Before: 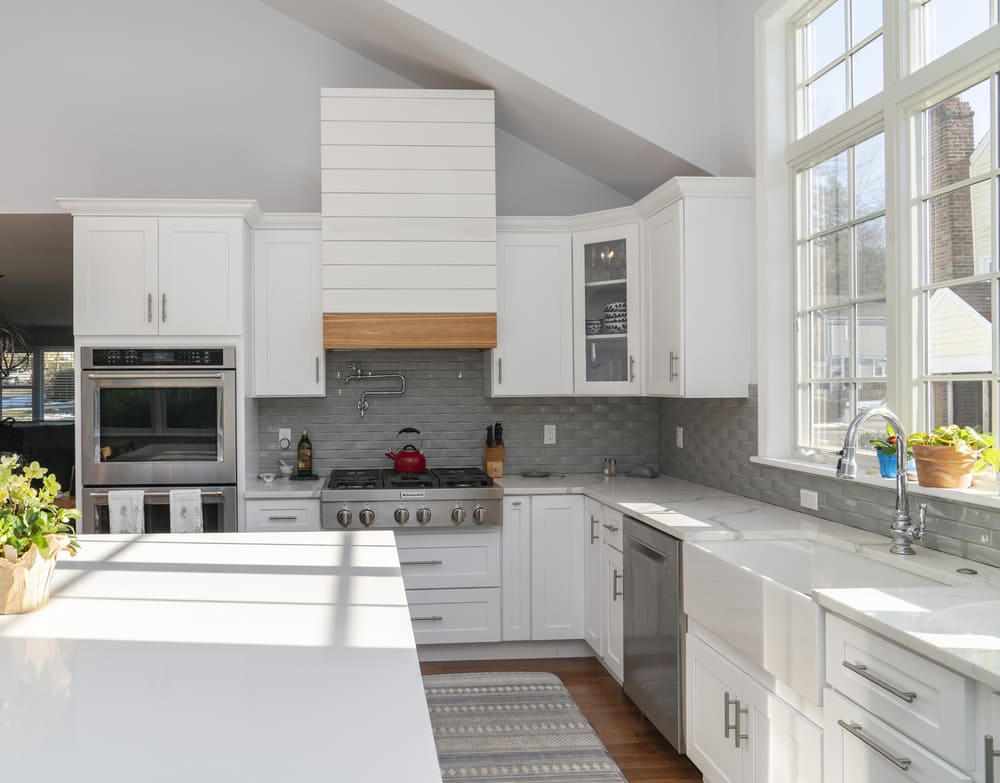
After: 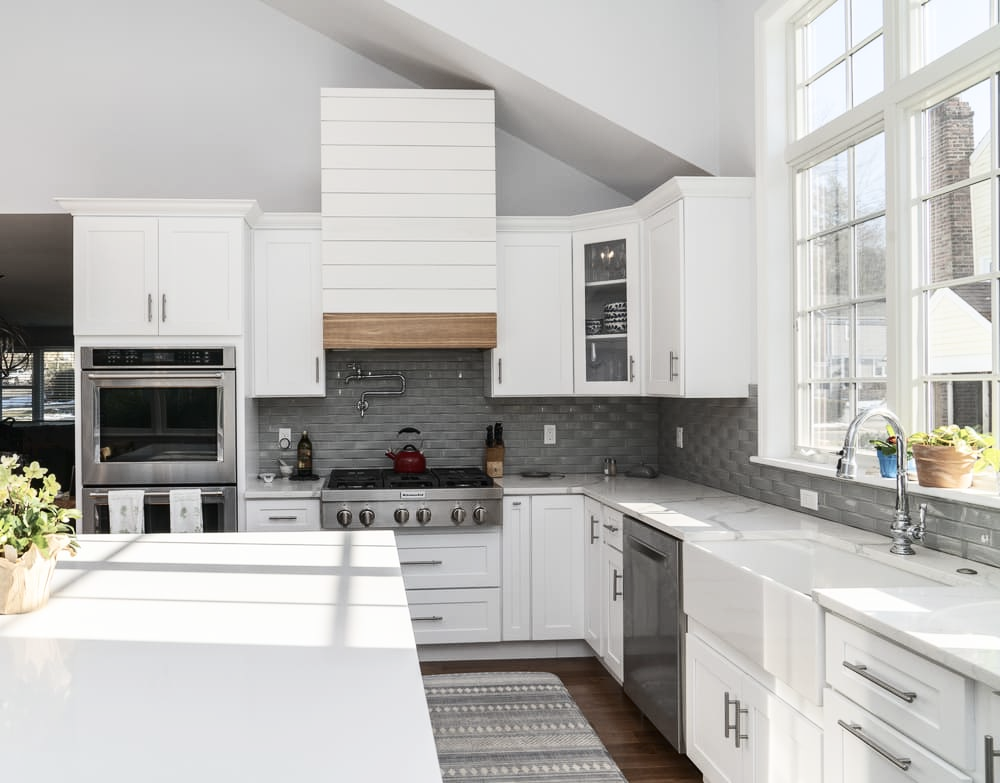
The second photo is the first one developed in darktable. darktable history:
contrast brightness saturation: contrast 0.247, saturation -0.321
